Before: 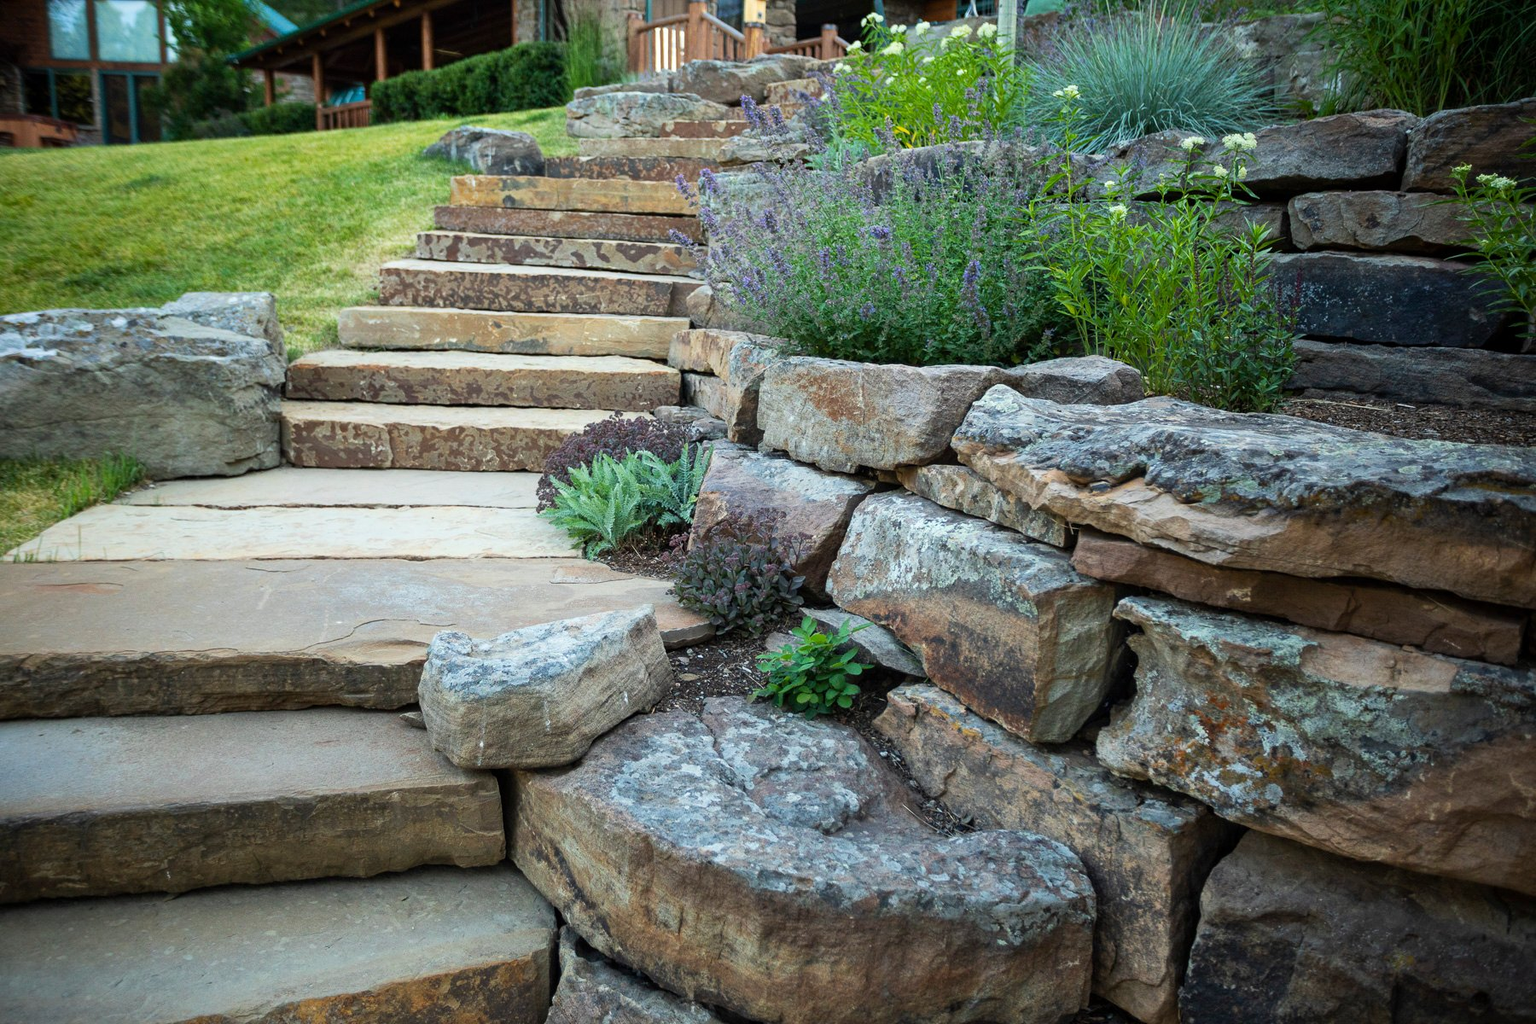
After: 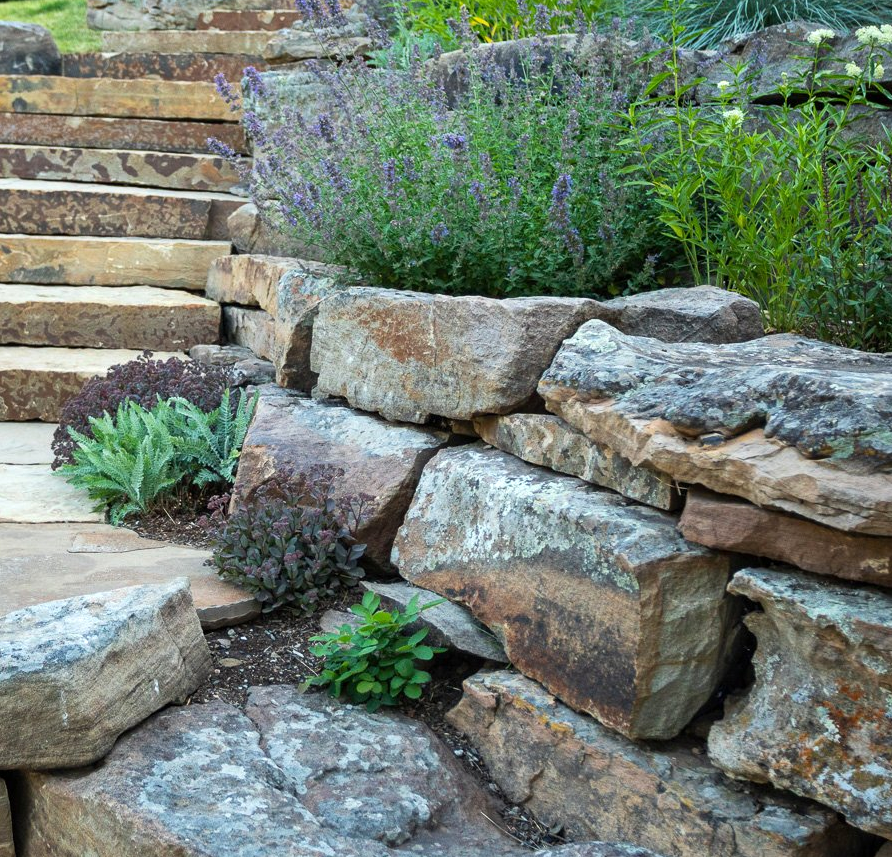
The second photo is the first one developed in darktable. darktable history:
crop: left 32.075%, top 10.976%, right 18.355%, bottom 17.596%
shadows and highlights: radius 118.69, shadows 42.21, highlights -61.56, soften with gaussian
white balance: emerald 1
exposure: exposure 0.178 EV, compensate exposure bias true, compensate highlight preservation false
